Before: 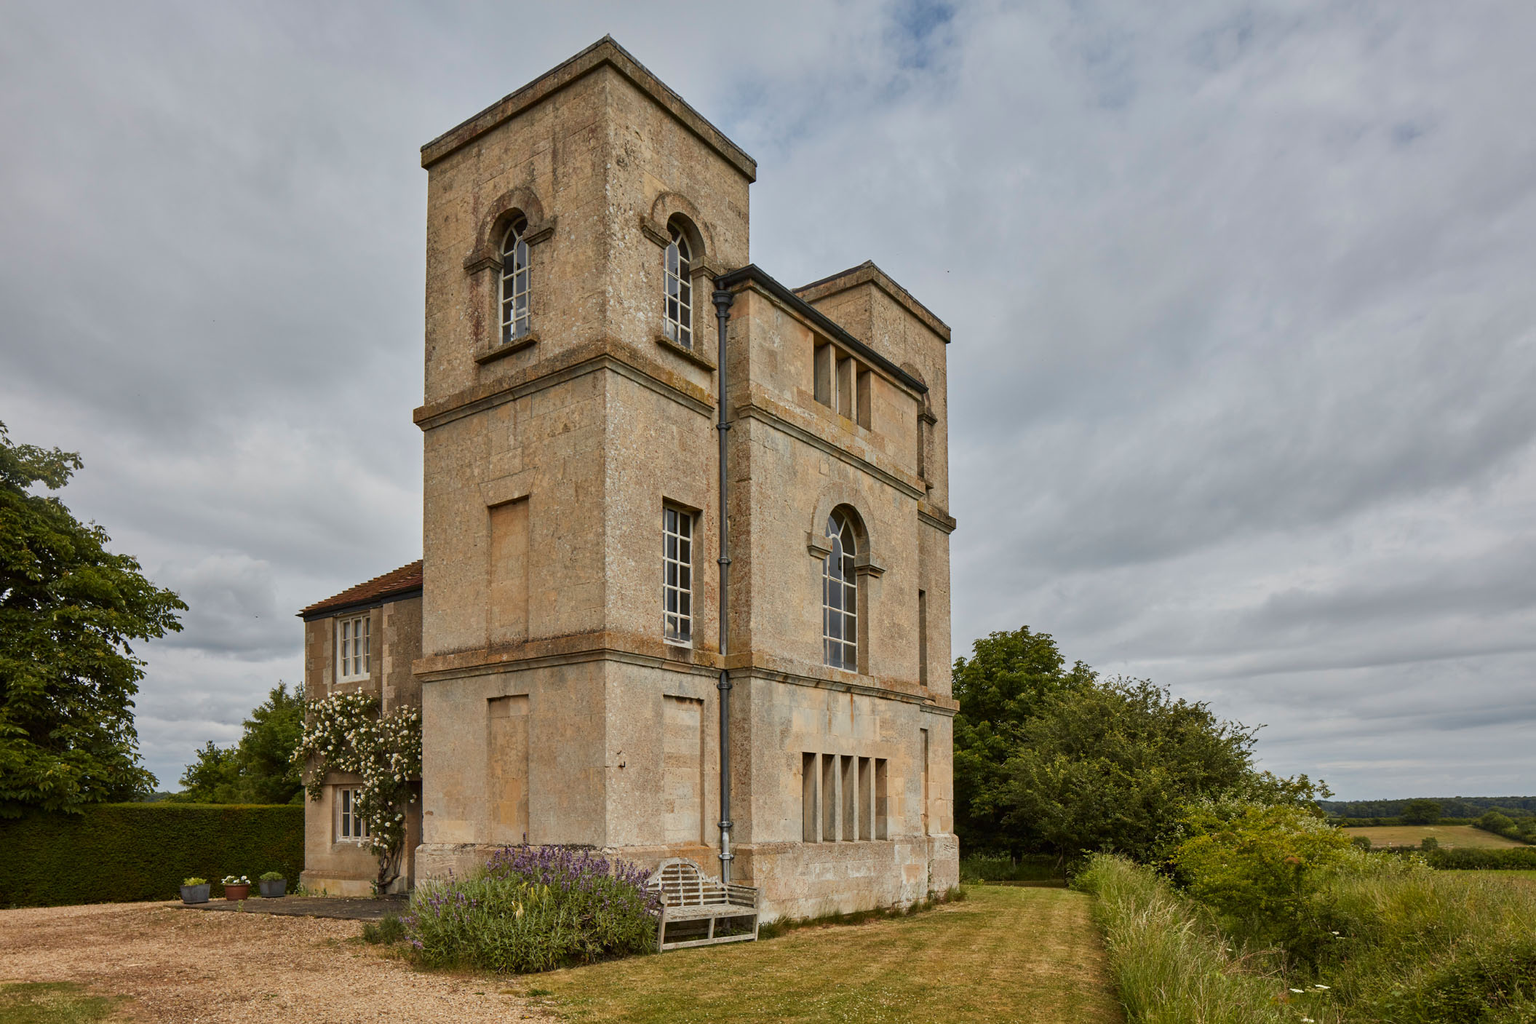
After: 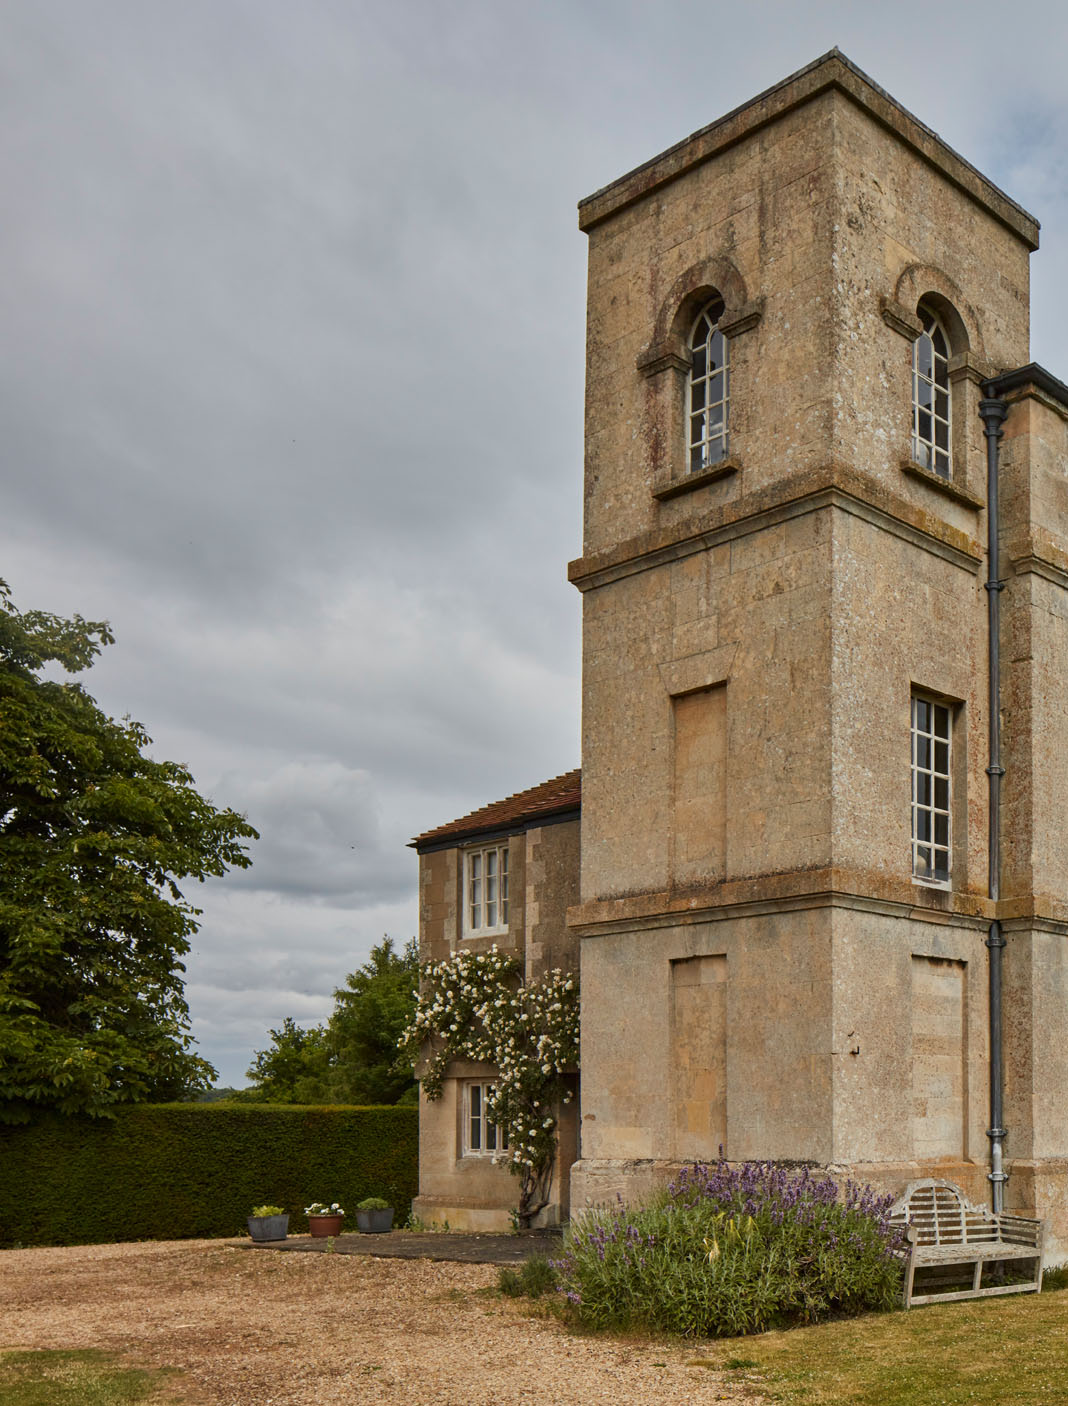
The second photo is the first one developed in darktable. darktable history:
crop and rotate: left 0.023%, top 0%, right 49.354%
